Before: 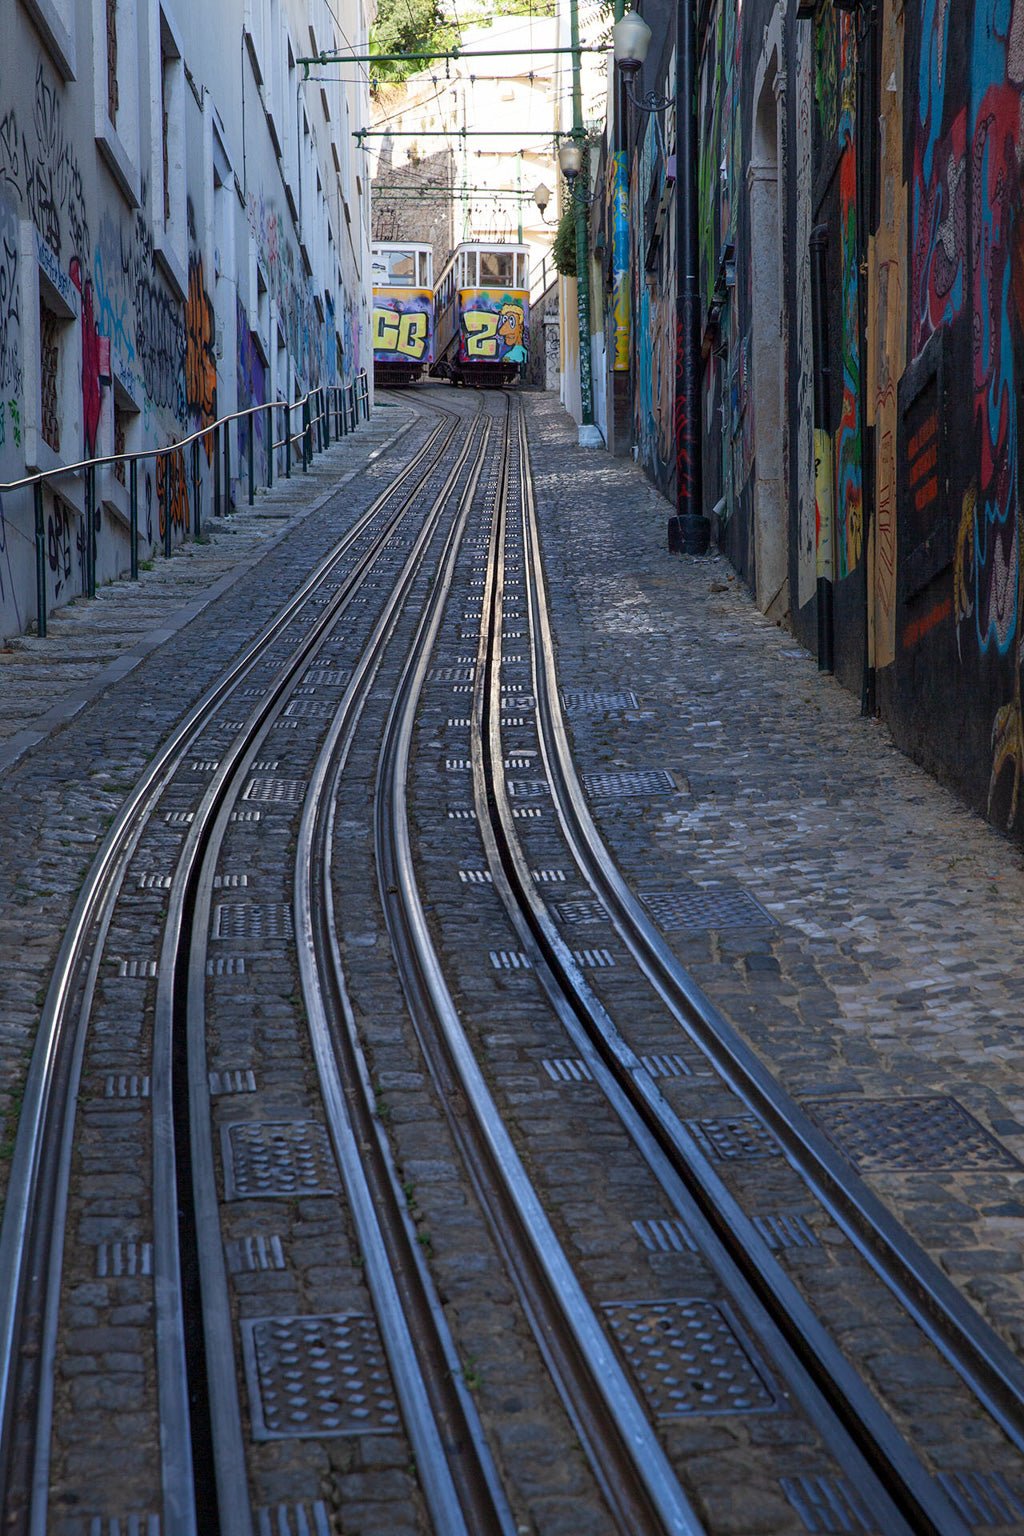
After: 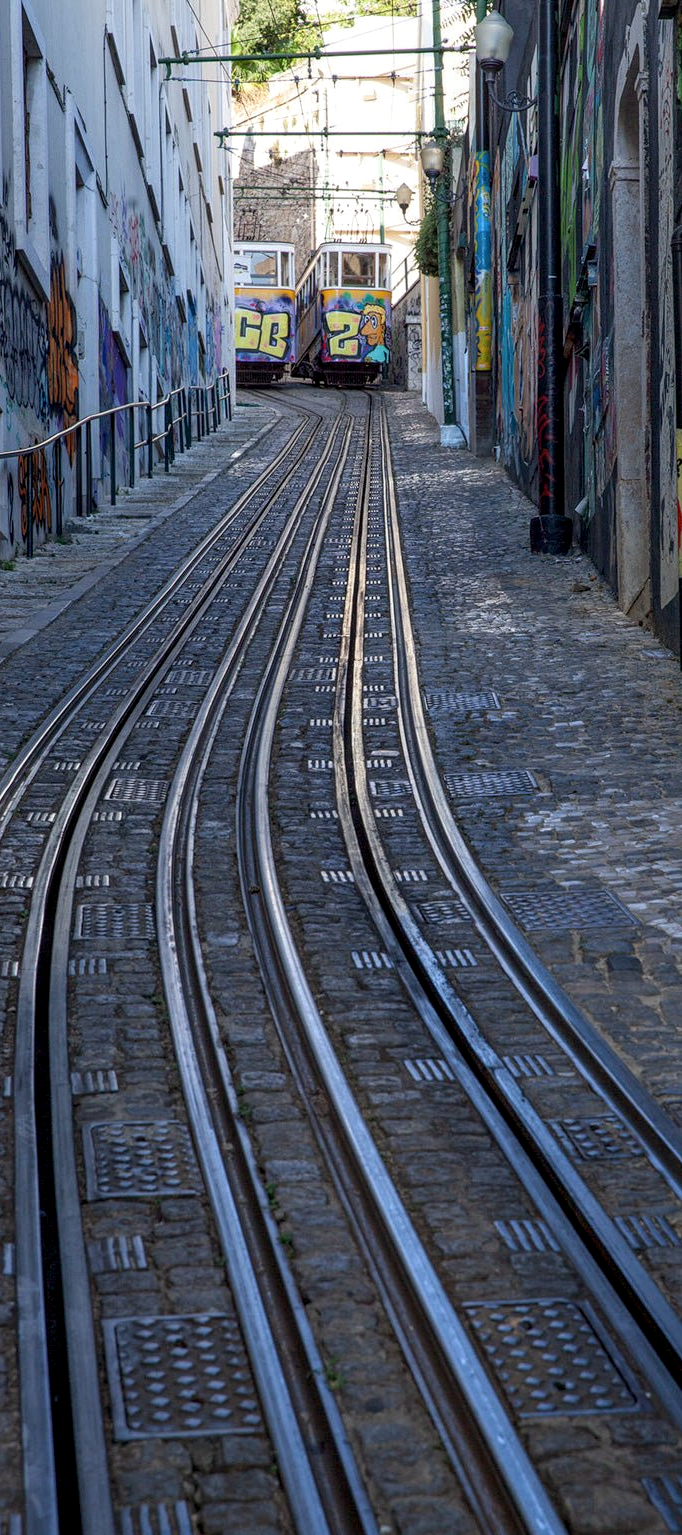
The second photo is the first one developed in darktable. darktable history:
crop and rotate: left 13.537%, right 19.796%
local contrast: detail 130%
